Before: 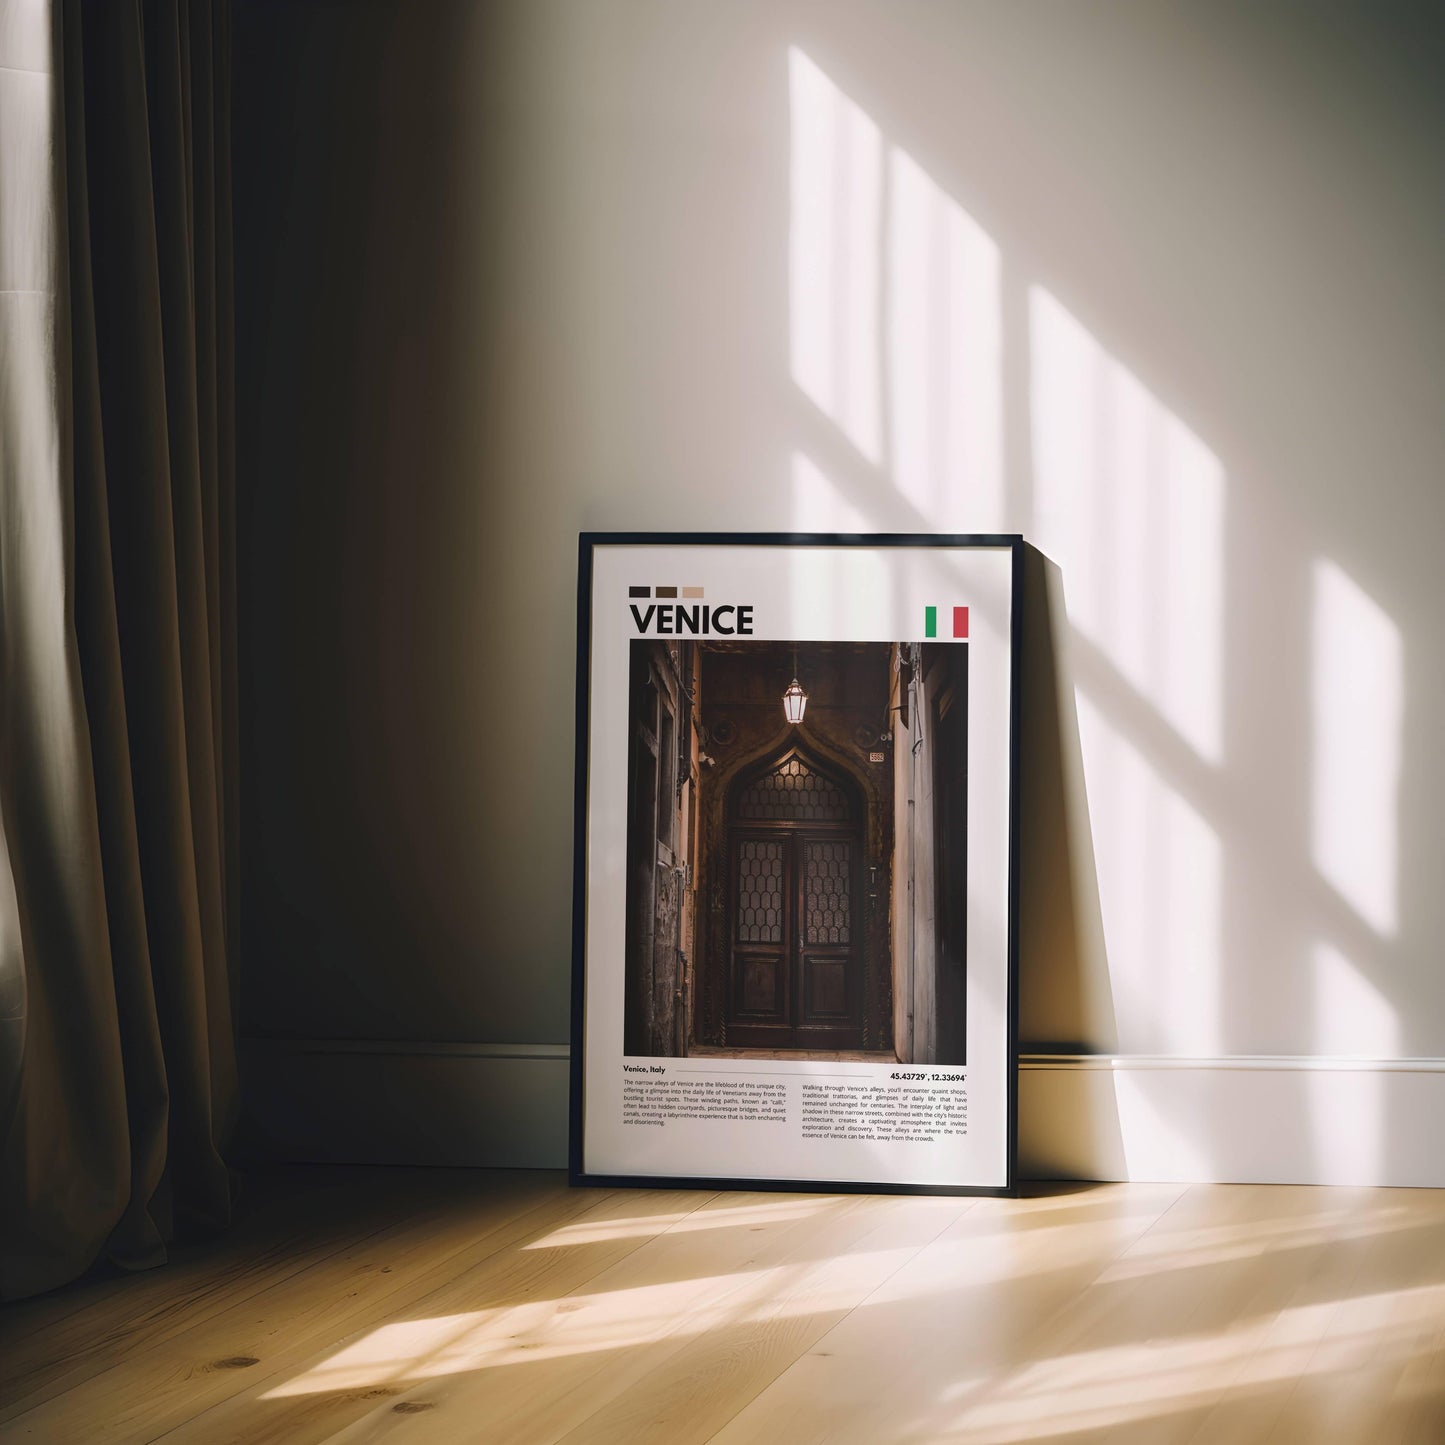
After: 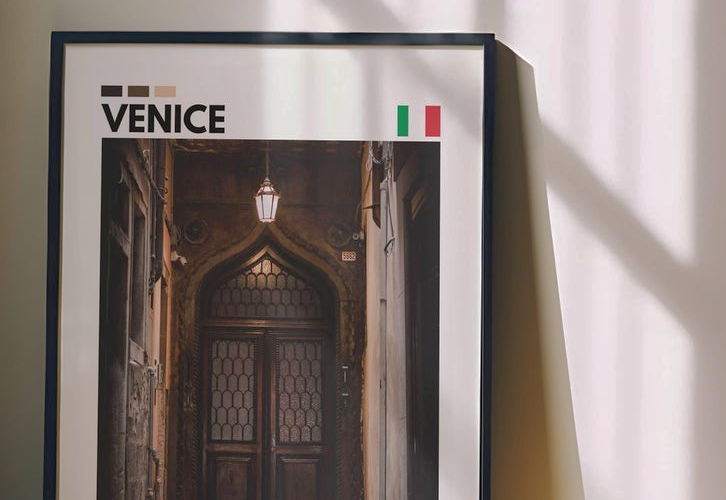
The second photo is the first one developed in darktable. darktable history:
shadows and highlights: on, module defaults
crop: left 36.607%, top 34.735%, right 13.146%, bottom 30.611%
local contrast: highlights 100%, shadows 100%, detail 120%, midtone range 0.2
